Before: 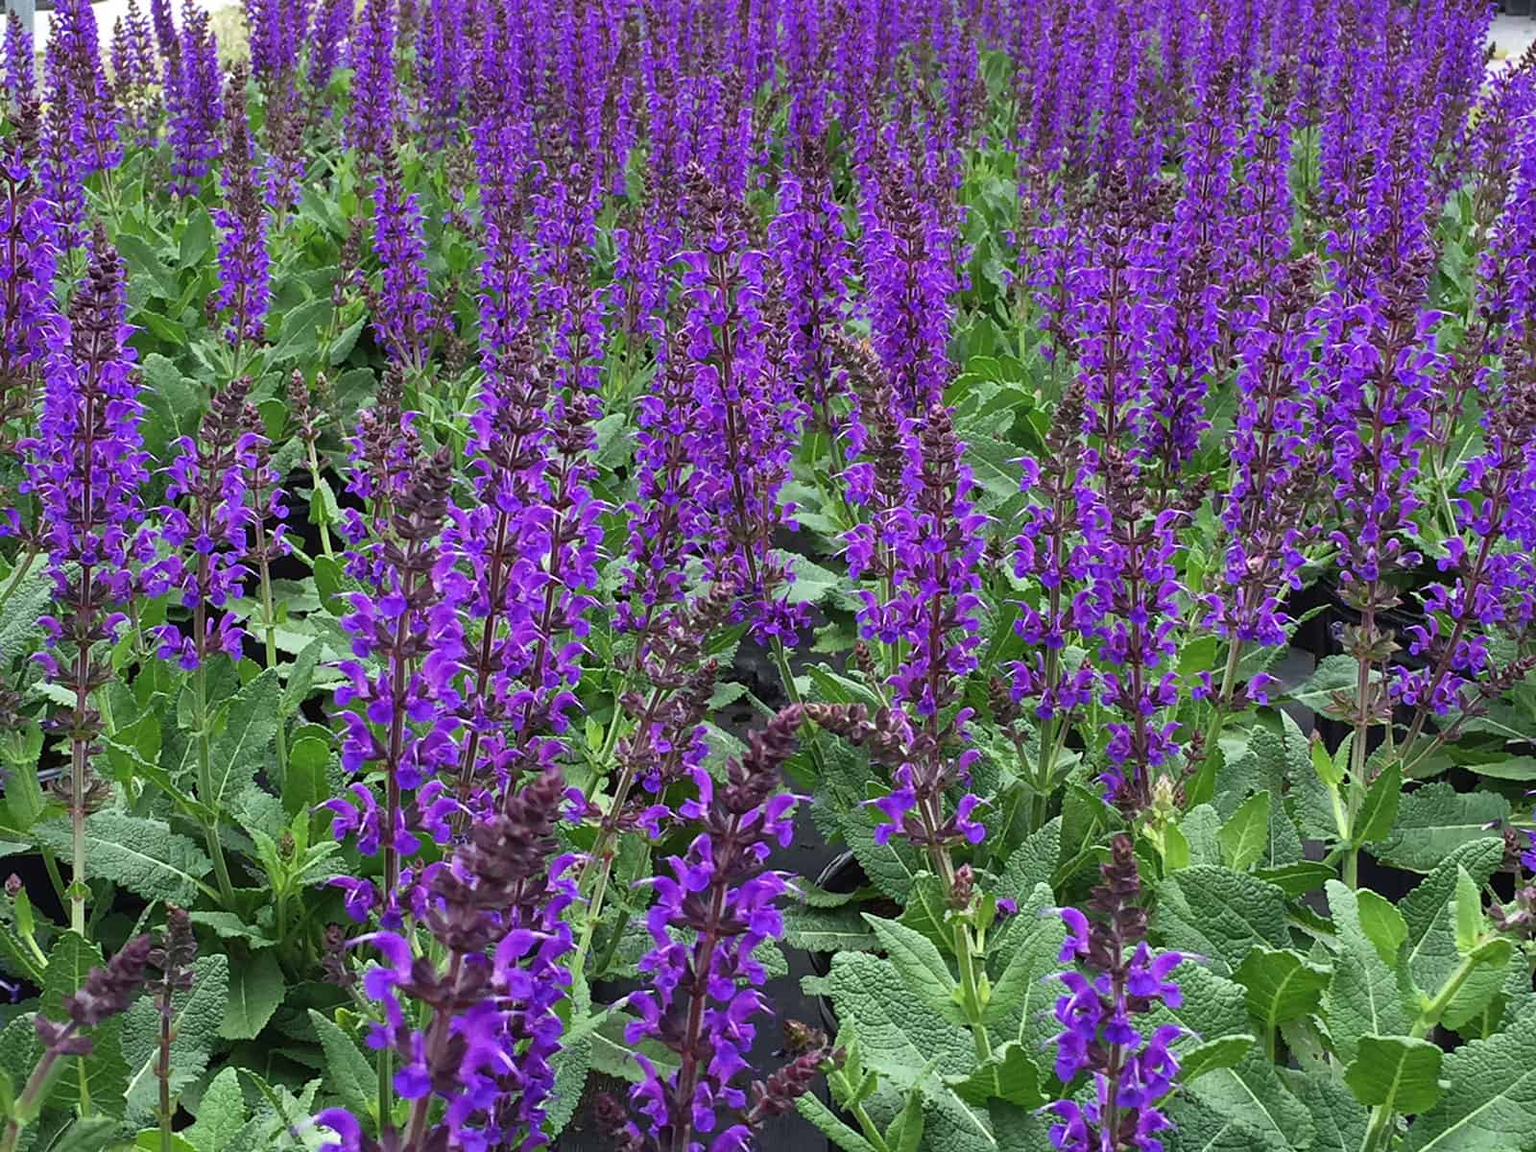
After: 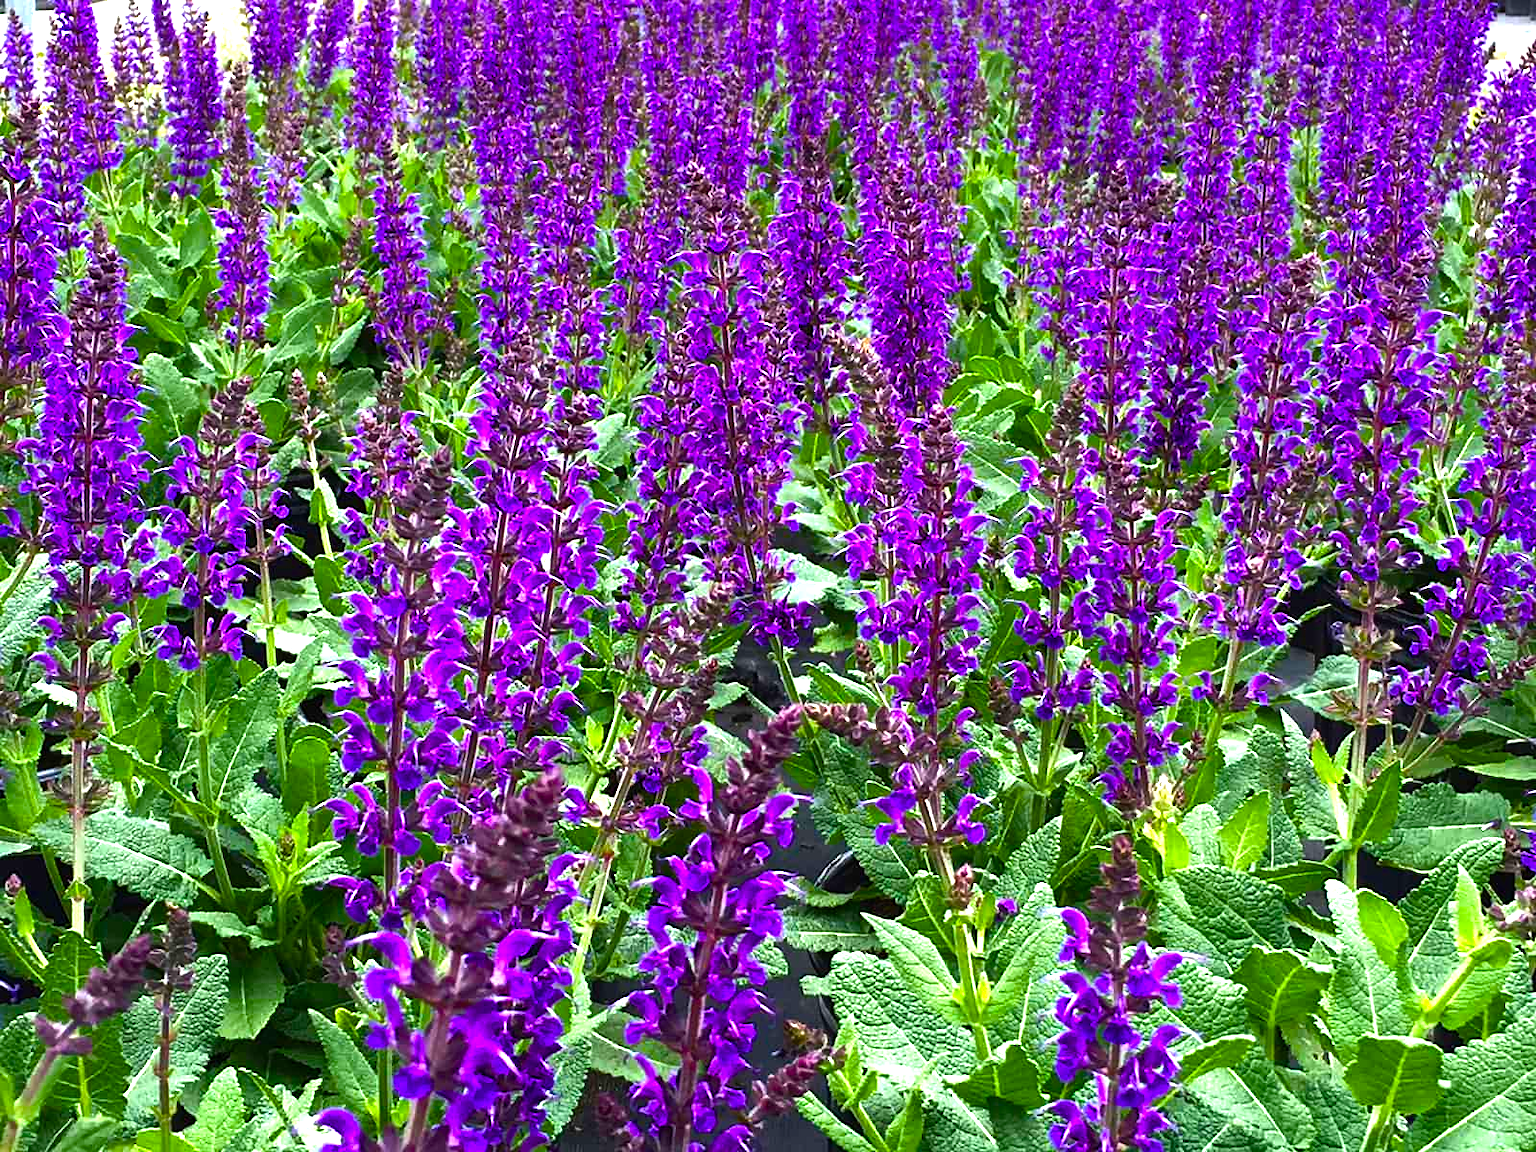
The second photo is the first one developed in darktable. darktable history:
color balance rgb: power › hue 316.04°, perceptual saturation grading › global saturation 35.19%, perceptual saturation grading › highlights -25.497%, perceptual saturation grading › shadows 49.993%, perceptual brilliance grading › highlights 46.974%, perceptual brilliance grading › mid-tones 21.876%, perceptual brilliance grading › shadows -6.746%, global vibrance 20%
